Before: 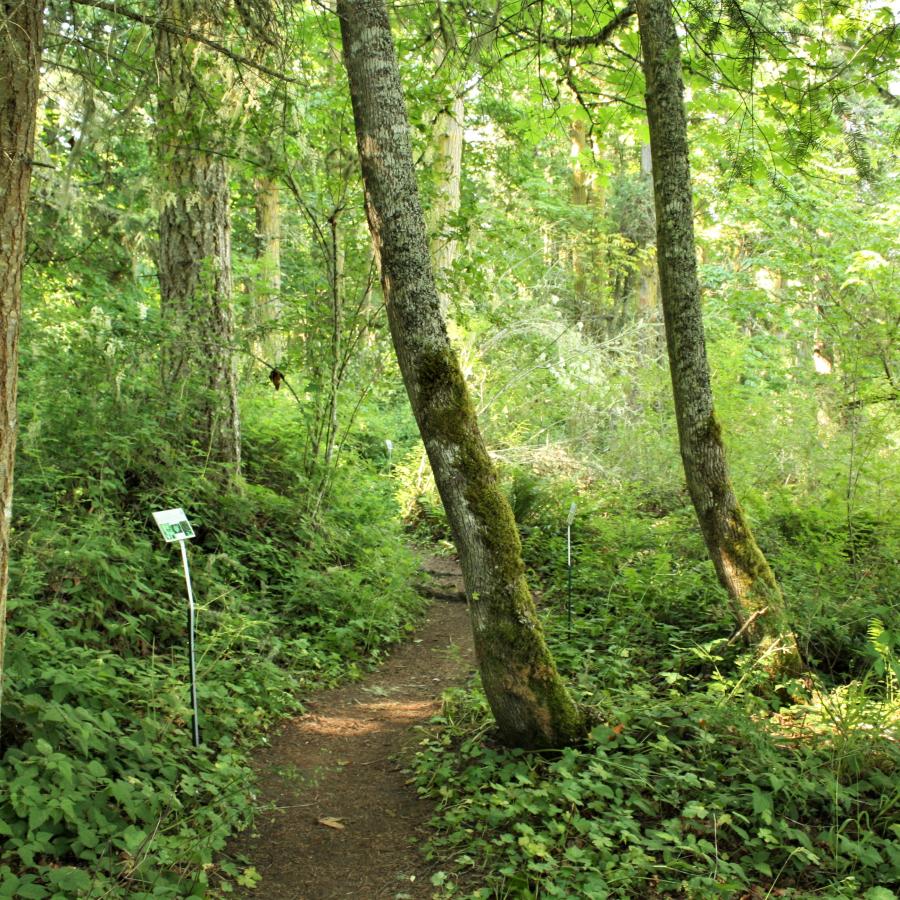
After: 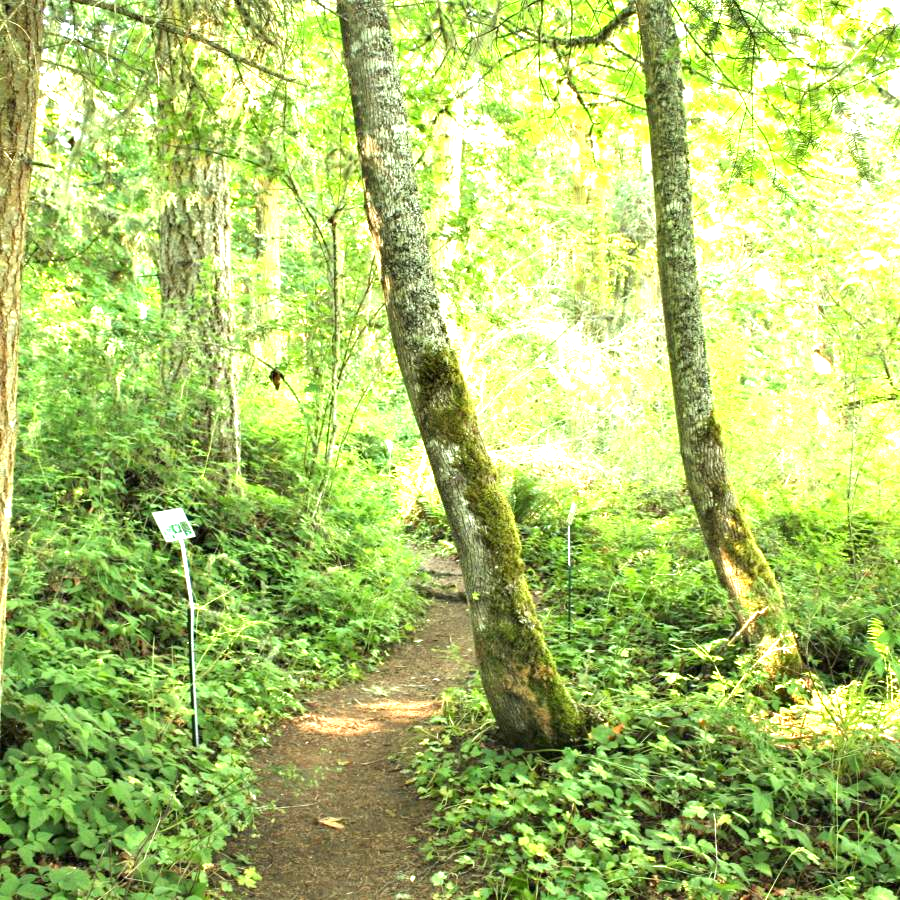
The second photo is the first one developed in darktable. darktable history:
exposure: black level correction 0, exposure 1.523 EV, compensate highlight preservation false
